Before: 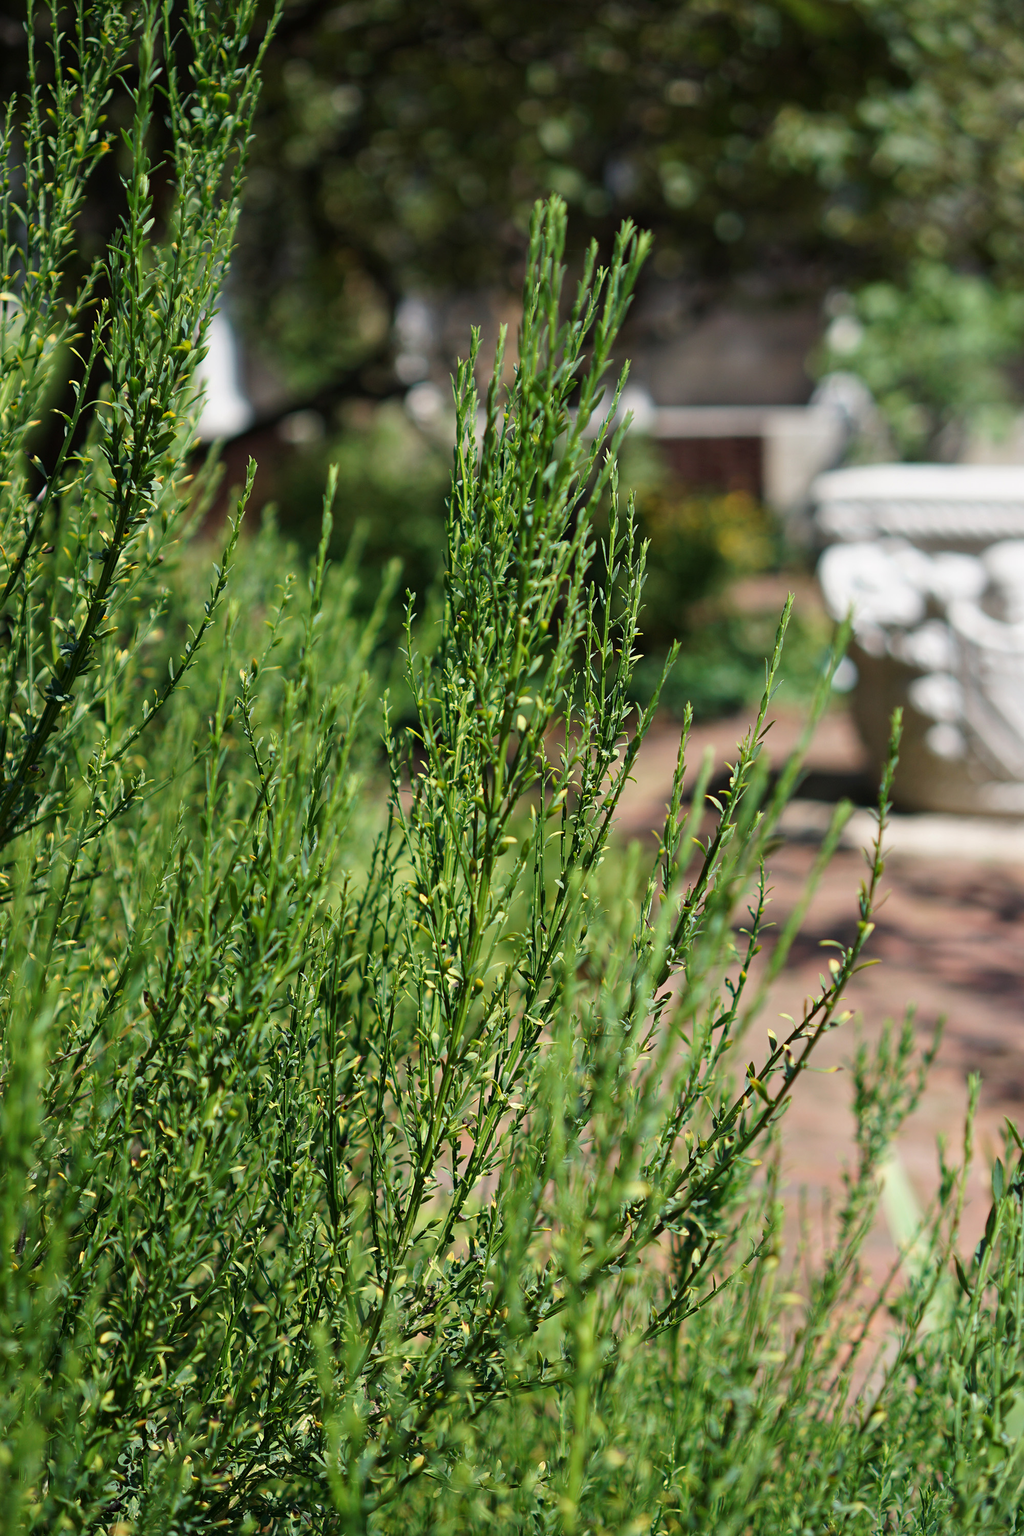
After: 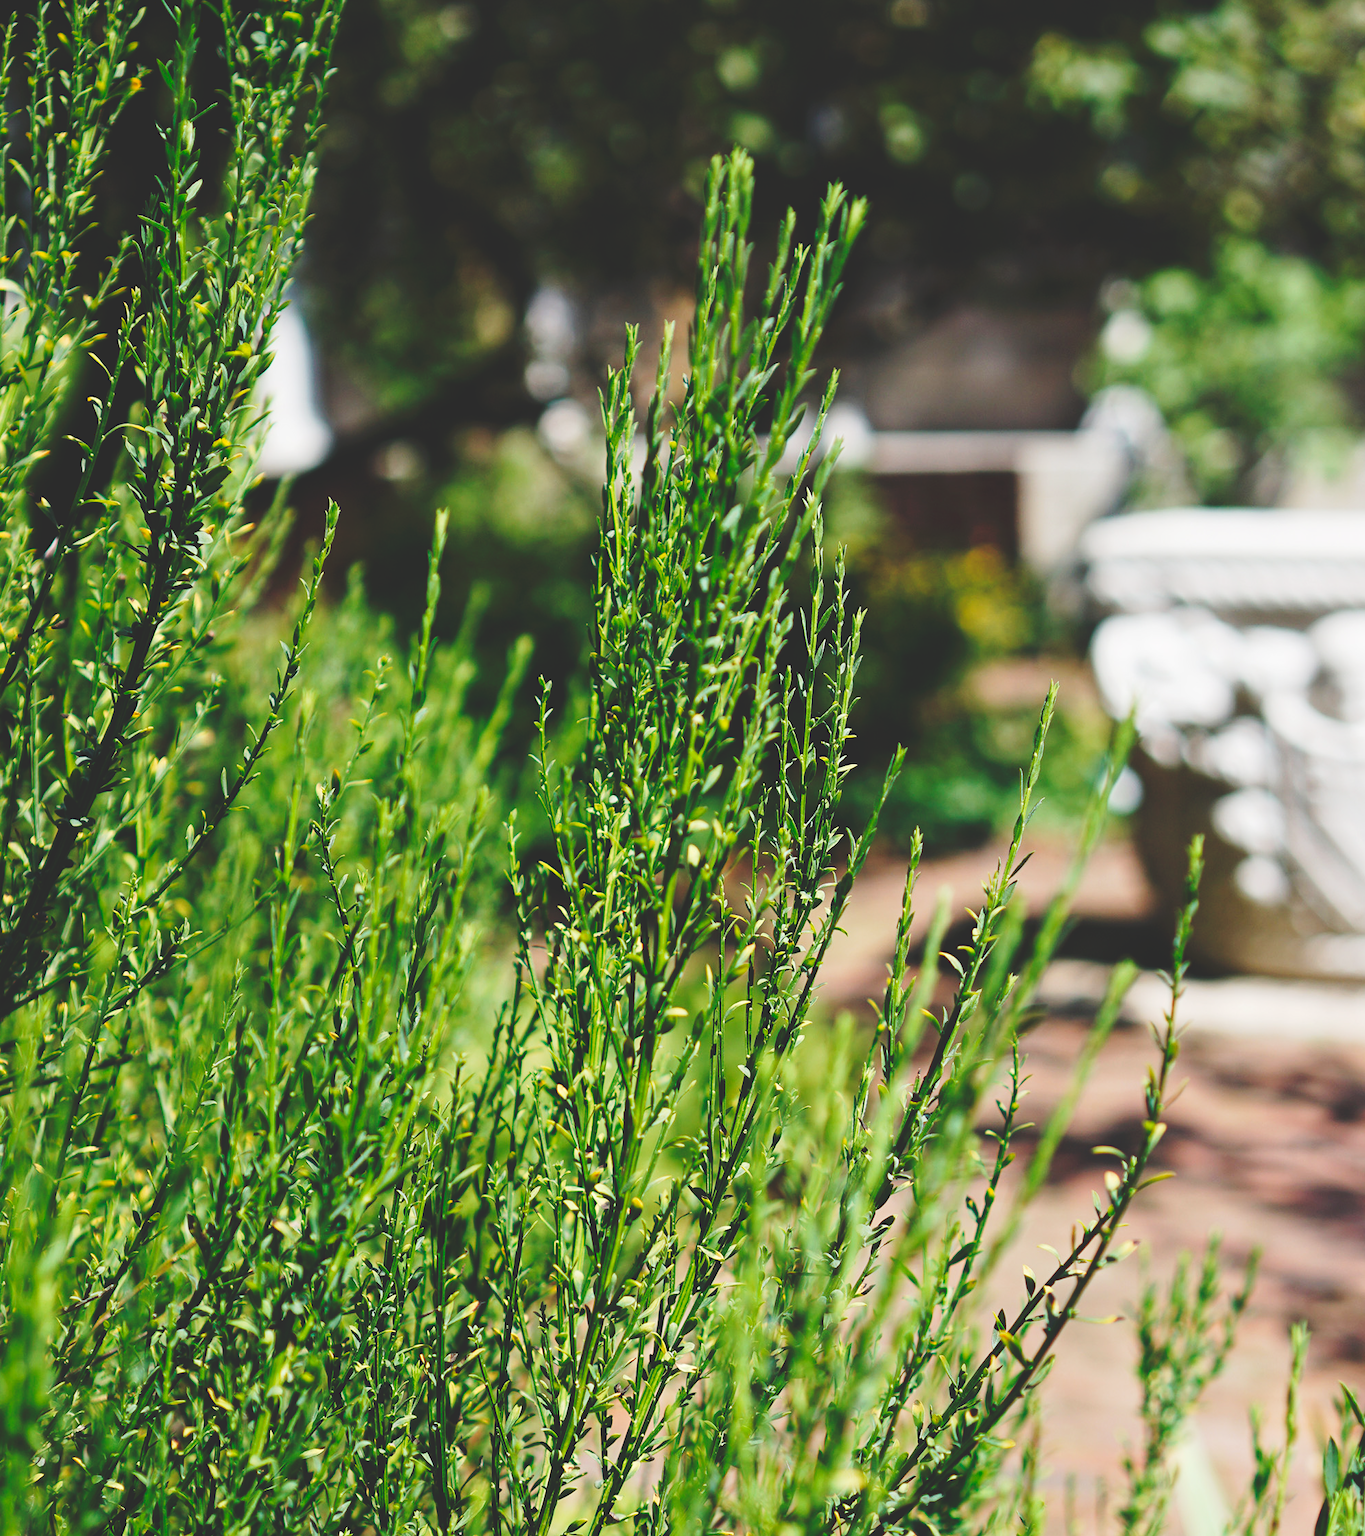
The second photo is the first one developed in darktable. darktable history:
tone curve: curves: ch0 [(0, 0) (0.003, 0.172) (0.011, 0.177) (0.025, 0.177) (0.044, 0.177) (0.069, 0.178) (0.1, 0.181) (0.136, 0.19) (0.177, 0.208) (0.224, 0.226) (0.277, 0.274) (0.335, 0.338) (0.399, 0.43) (0.468, 0.535) (0.543, 0.635) (0.623, 0.726) (0.709, 0.815) (0.801, 0.882) (0.898, 0.936) (1, 1)], preserve colors none
crop: left 0.387%, top 5.469%, bottom 19.809%
